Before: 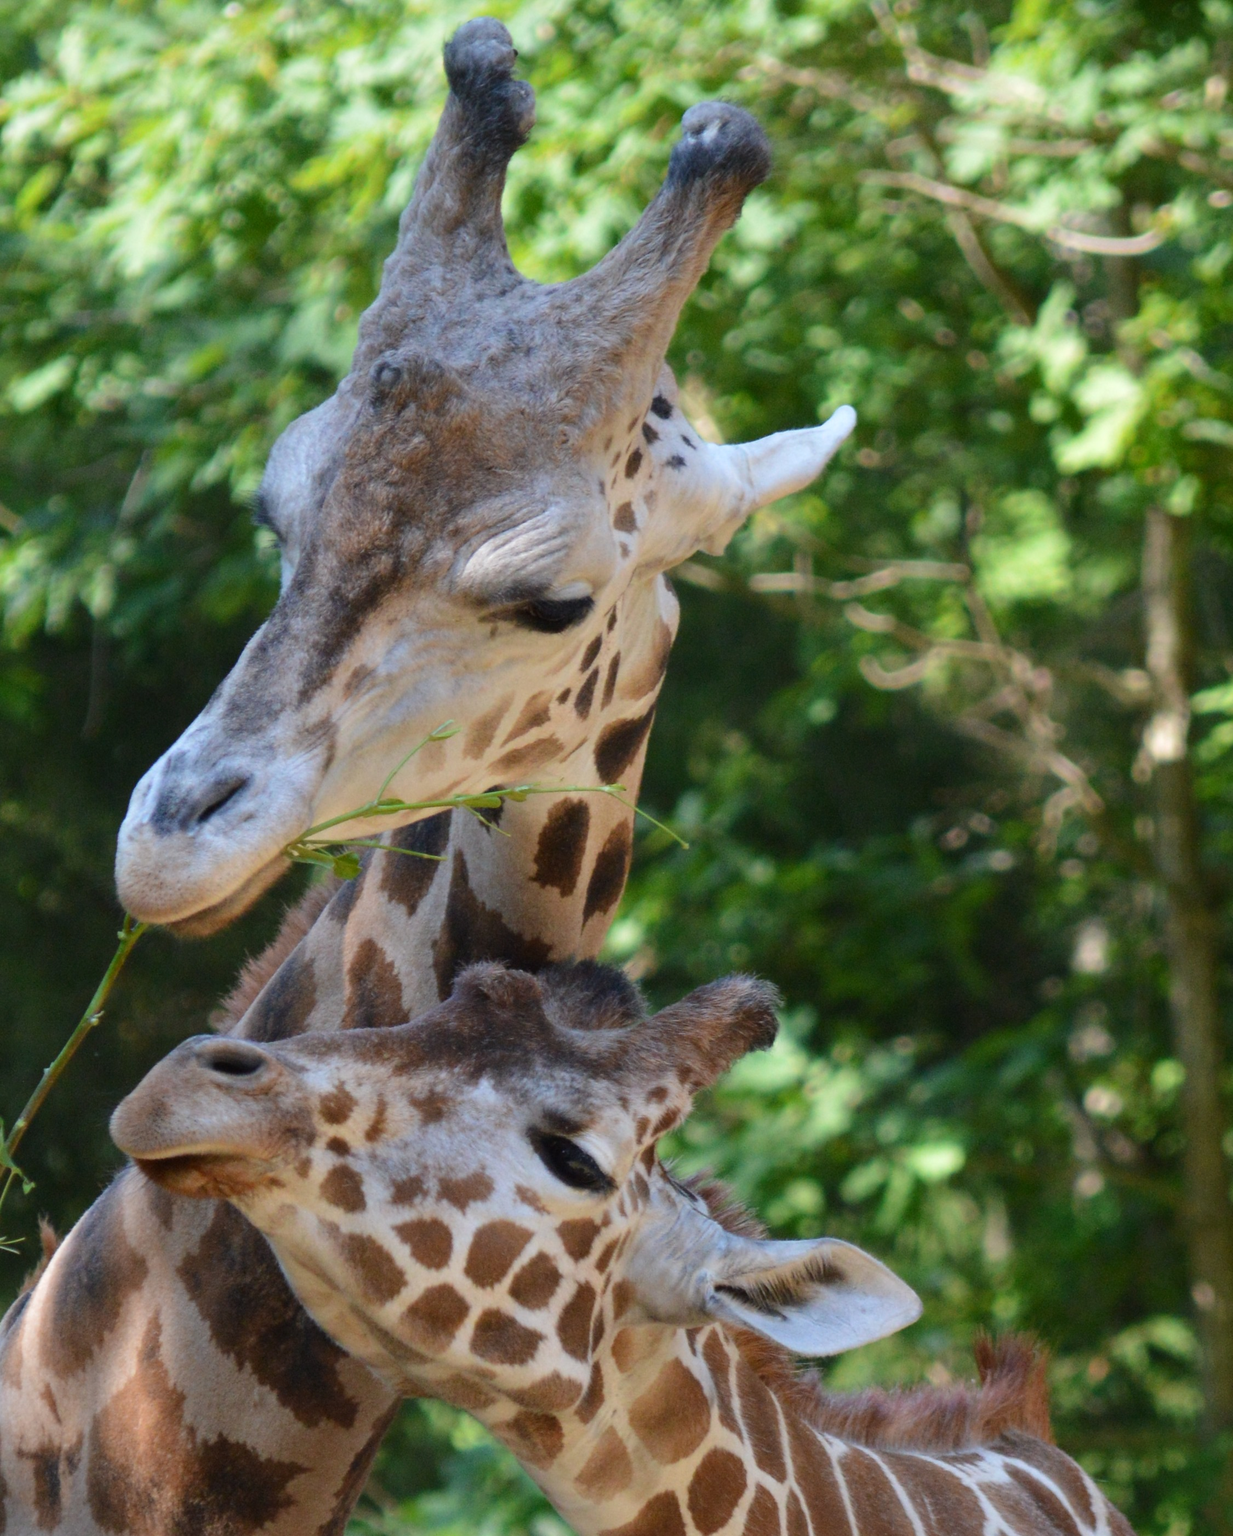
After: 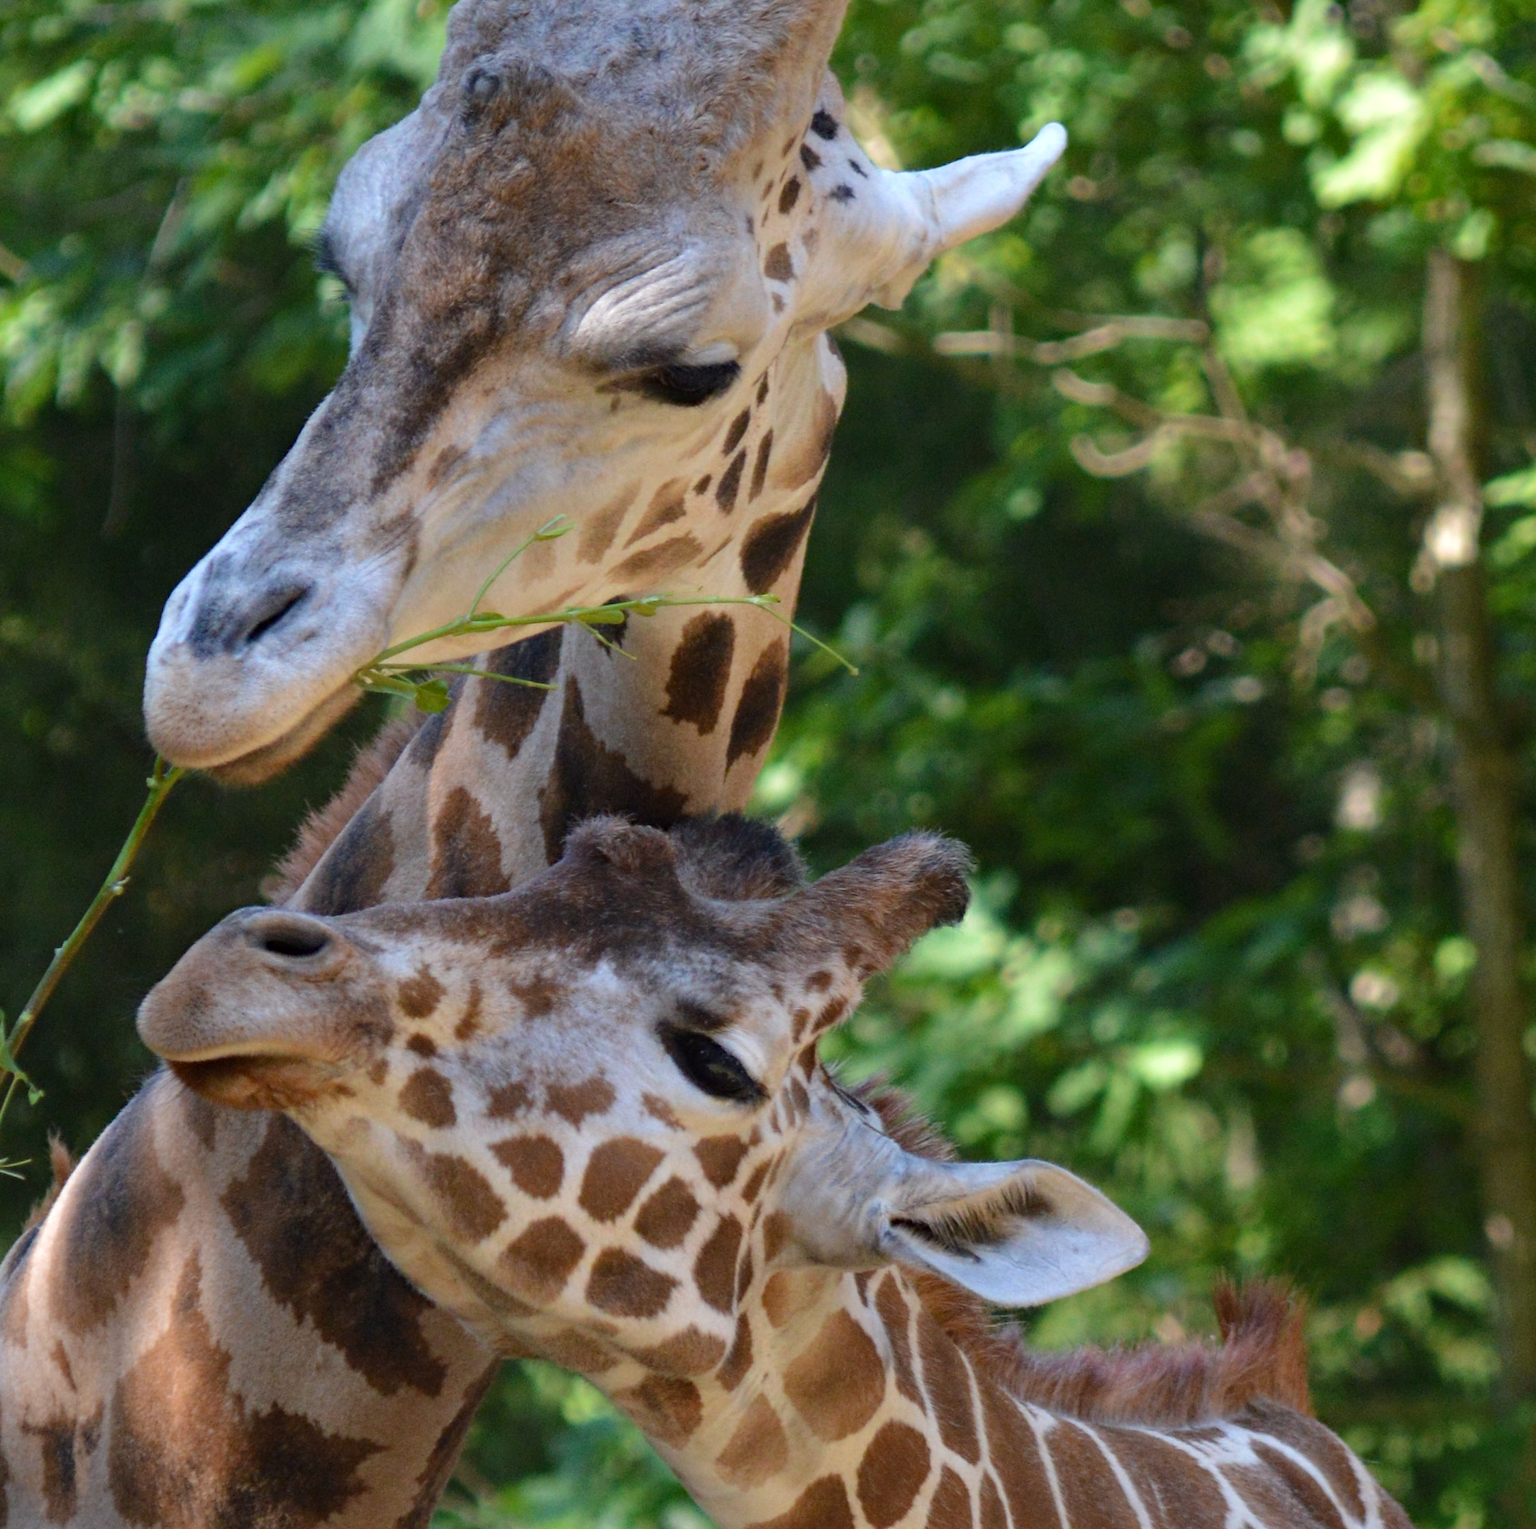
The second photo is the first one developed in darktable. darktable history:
contrast brightness saturation: saturation -0.05
haze removal: compatibility mode true, adaptive false
crop and rotate: top 19.998%
